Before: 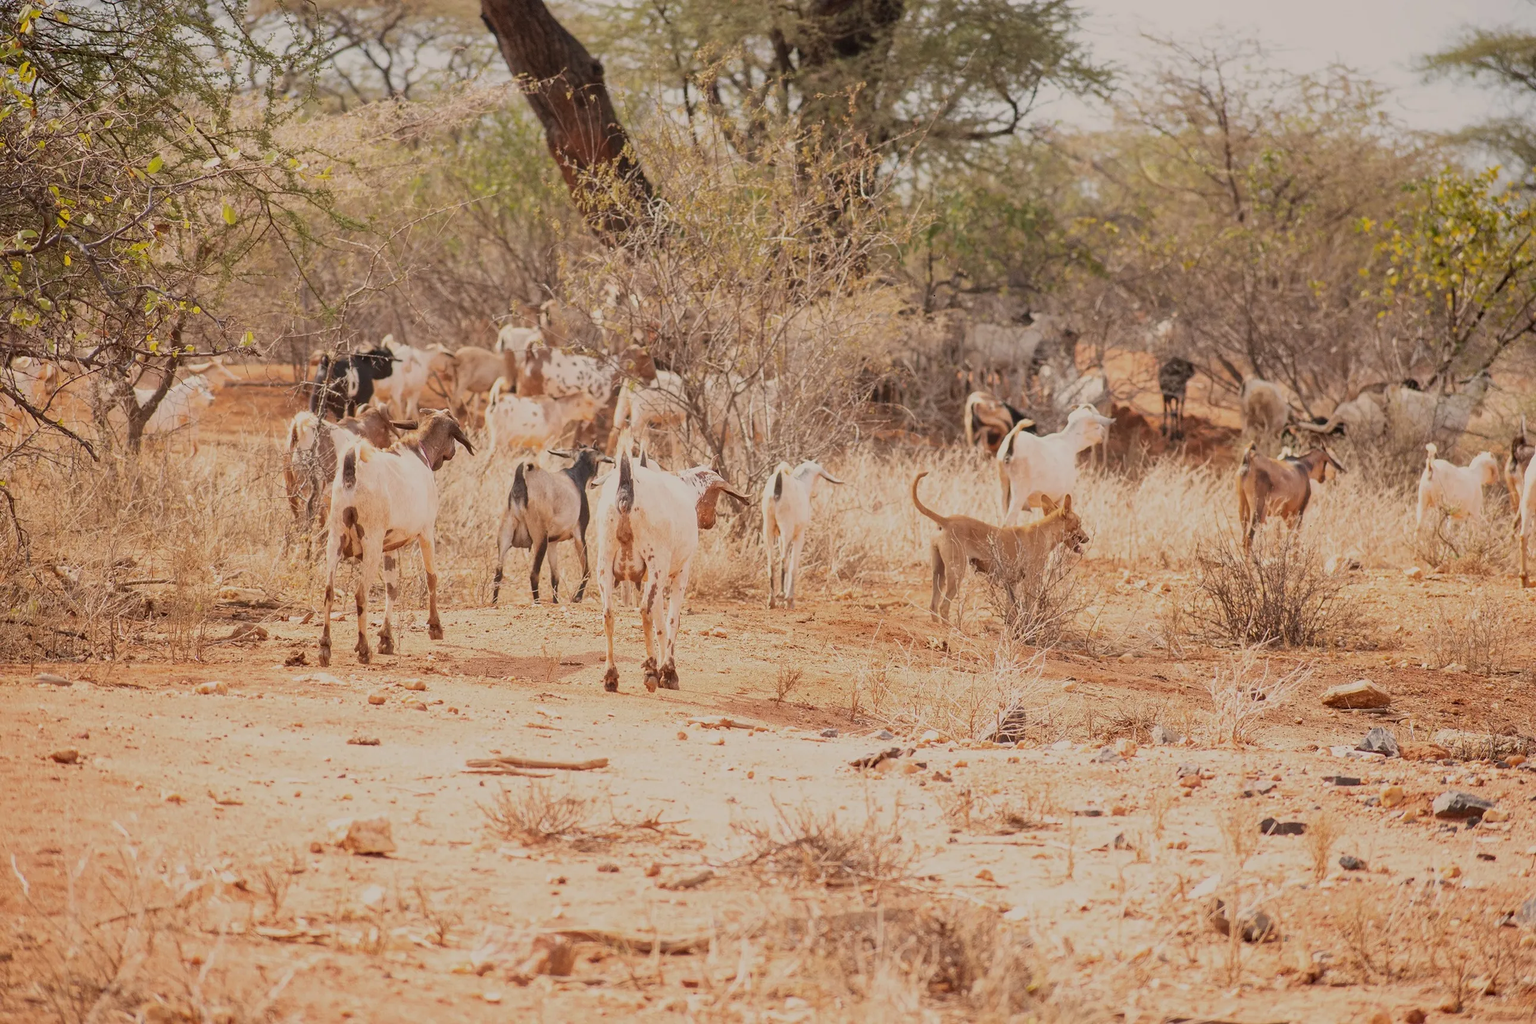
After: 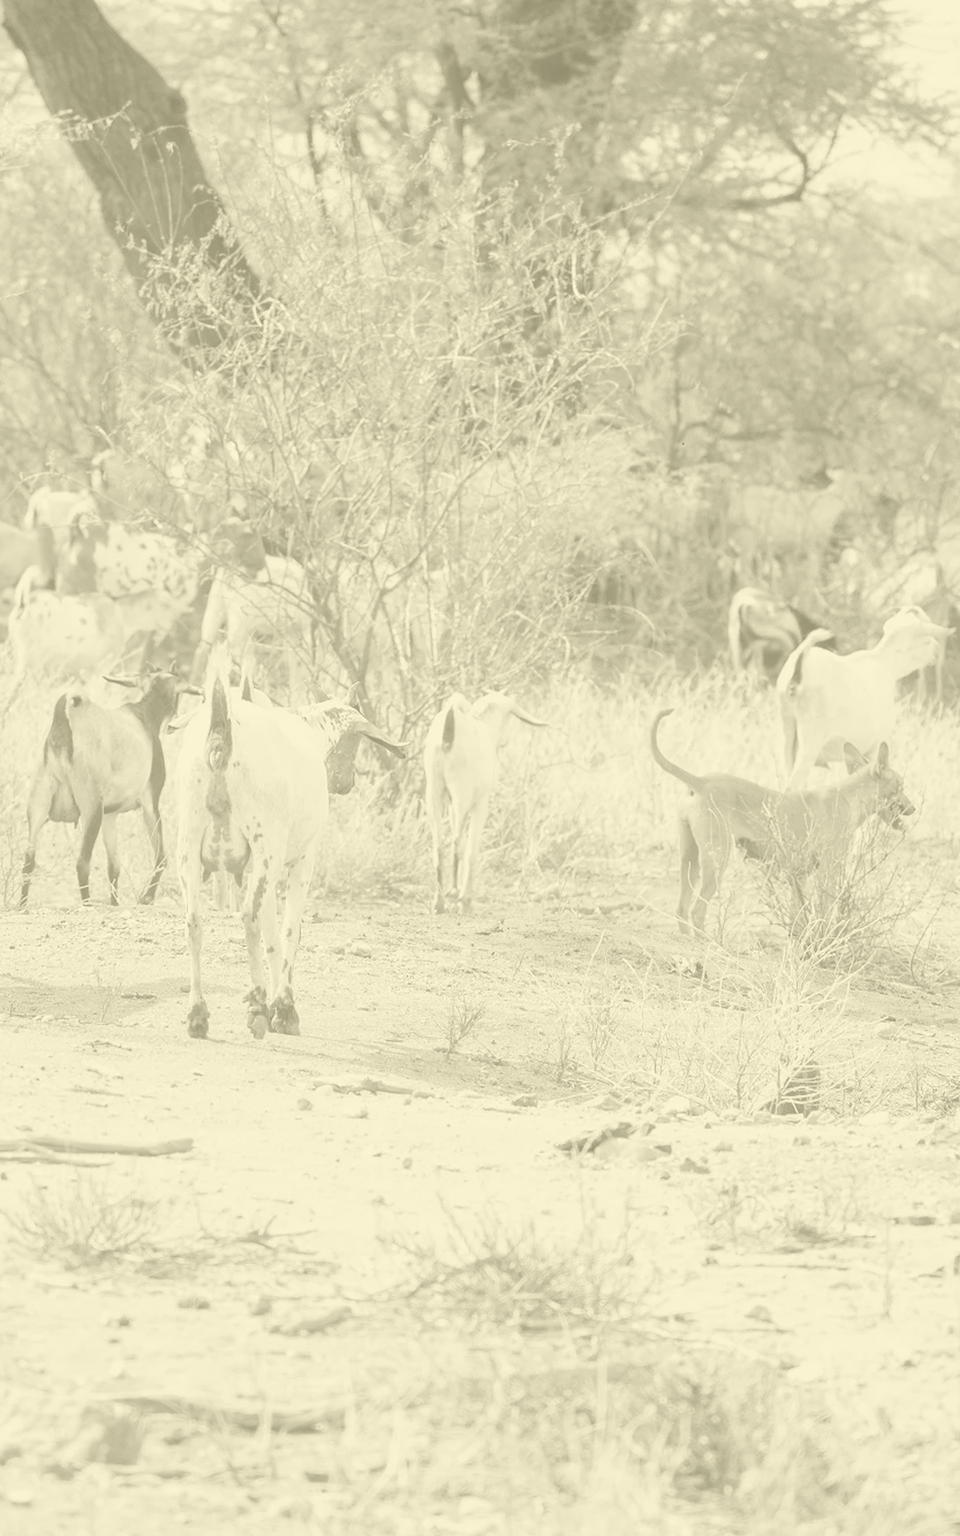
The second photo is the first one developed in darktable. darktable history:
crop: left 31.229%, right 27.105%
colorize: hue 43.2°, saturation 40%, version 1
